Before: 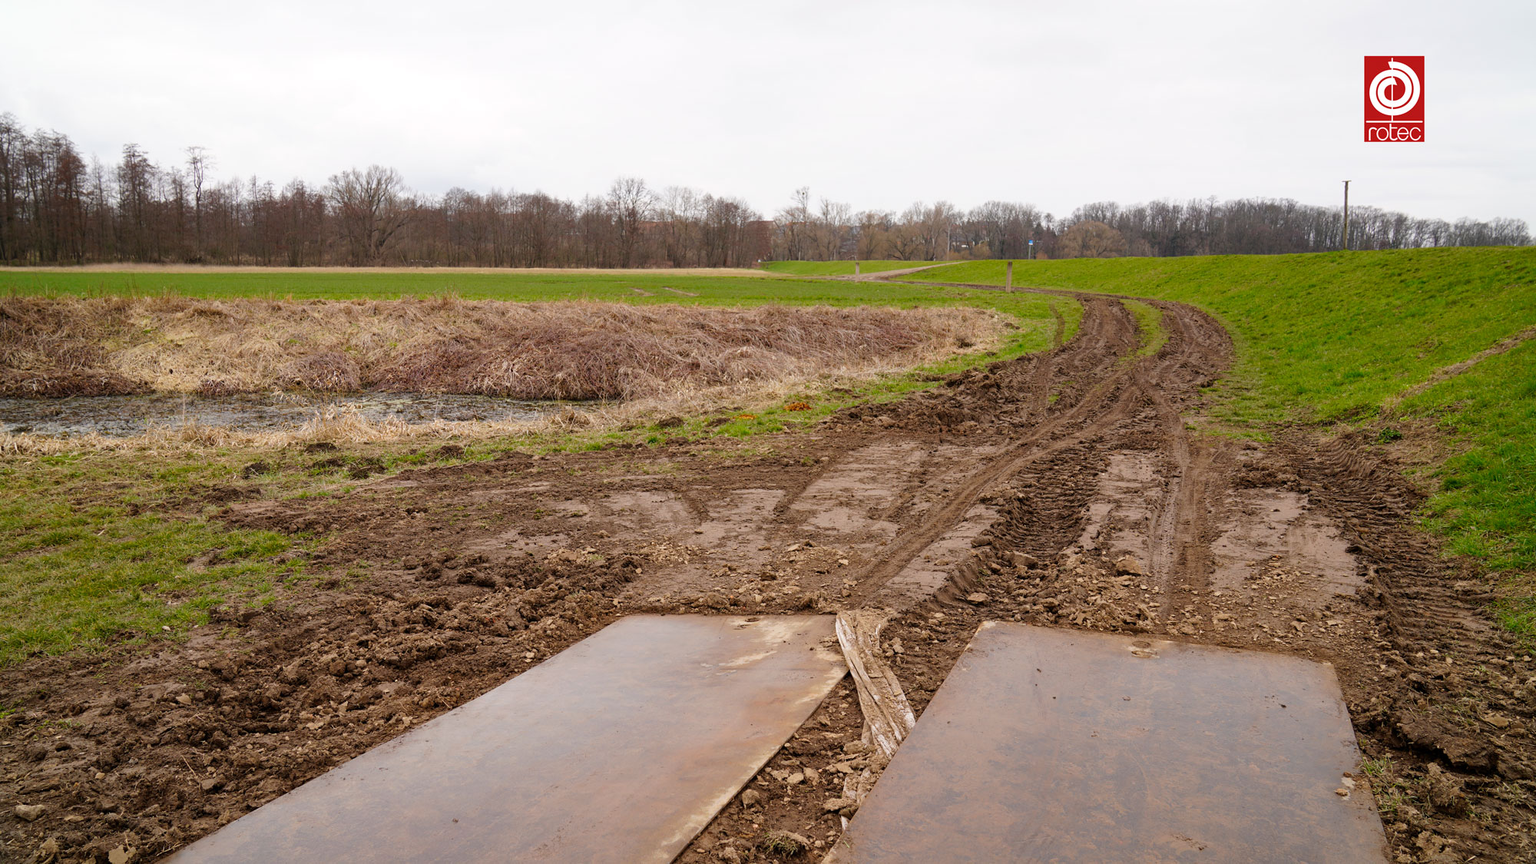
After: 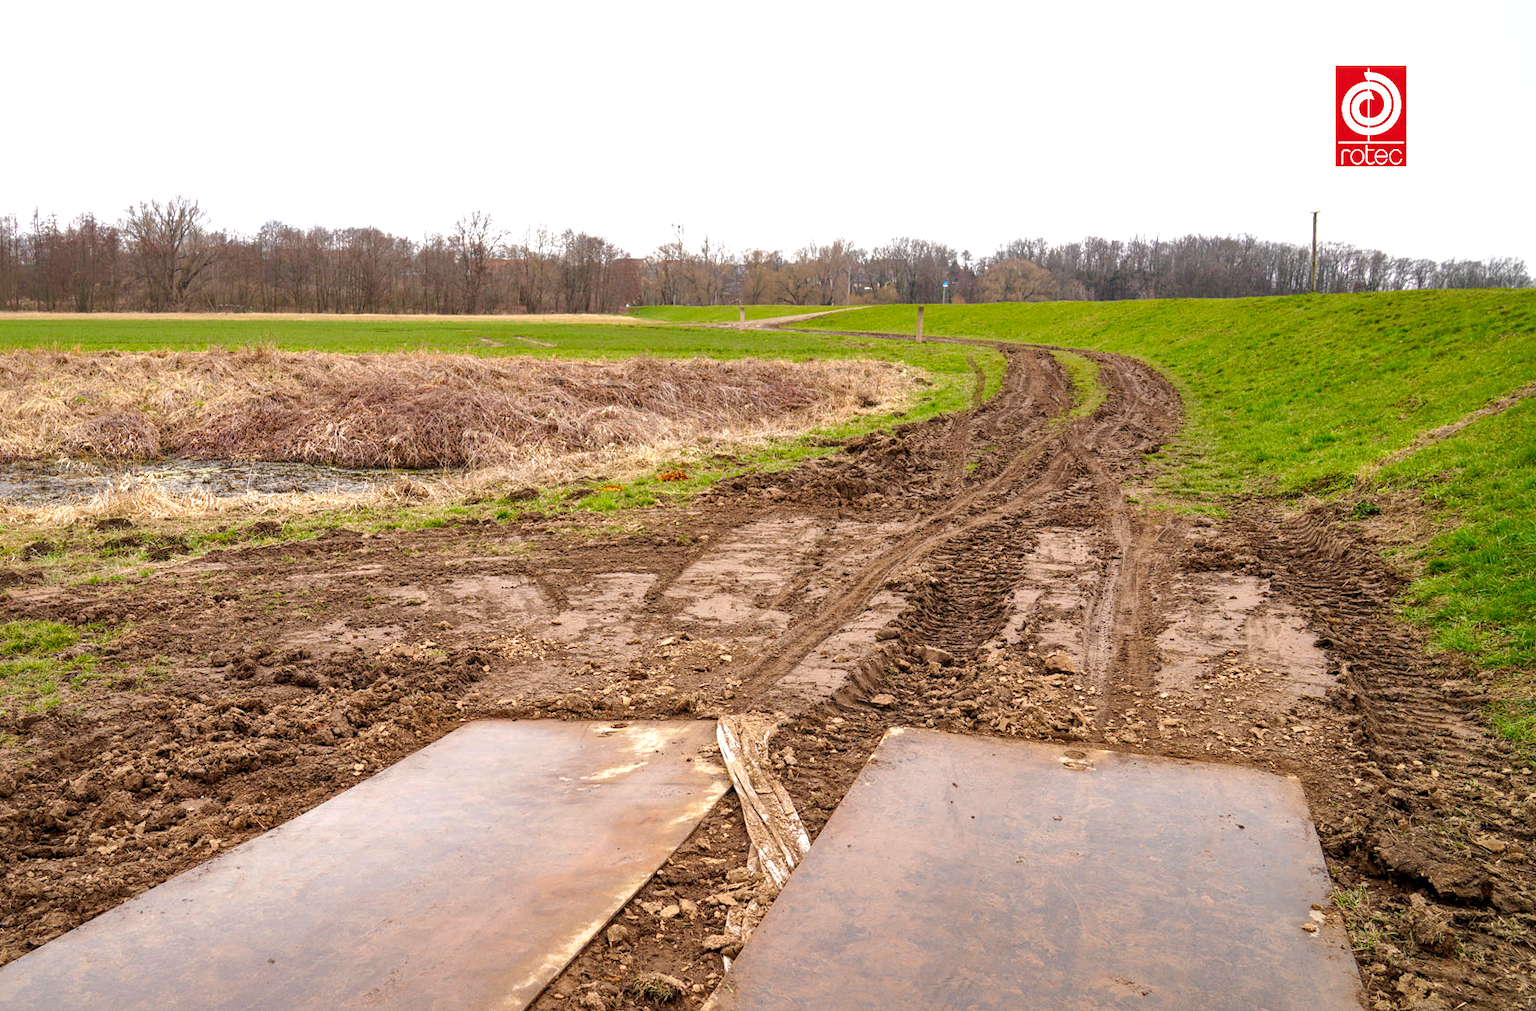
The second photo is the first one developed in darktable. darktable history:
shadows and highlights: on, module defaults
local contrast: on, module defaults
contrast brightness saturation: contrast 0.08, saturation 0.02
crop and rotate: left 14.584%
exposure: black level correction 0, exposure 0.7 EV, compensate exposure bias true, compensate highlight preservation false
